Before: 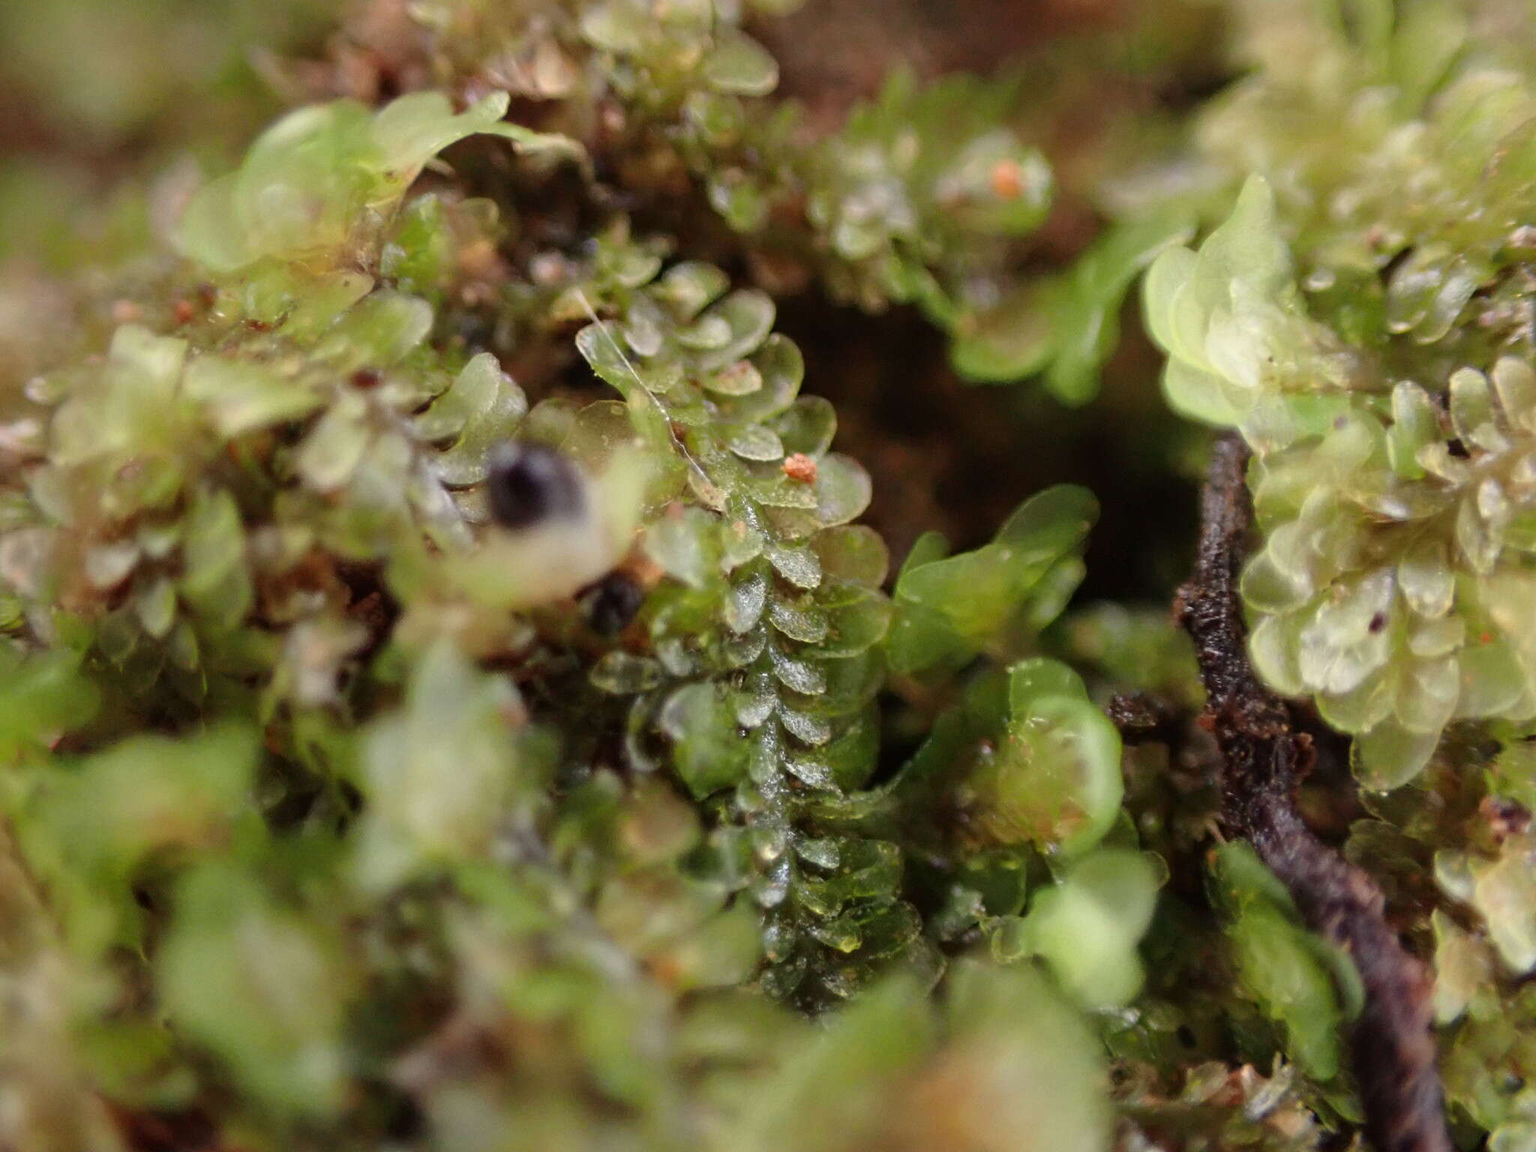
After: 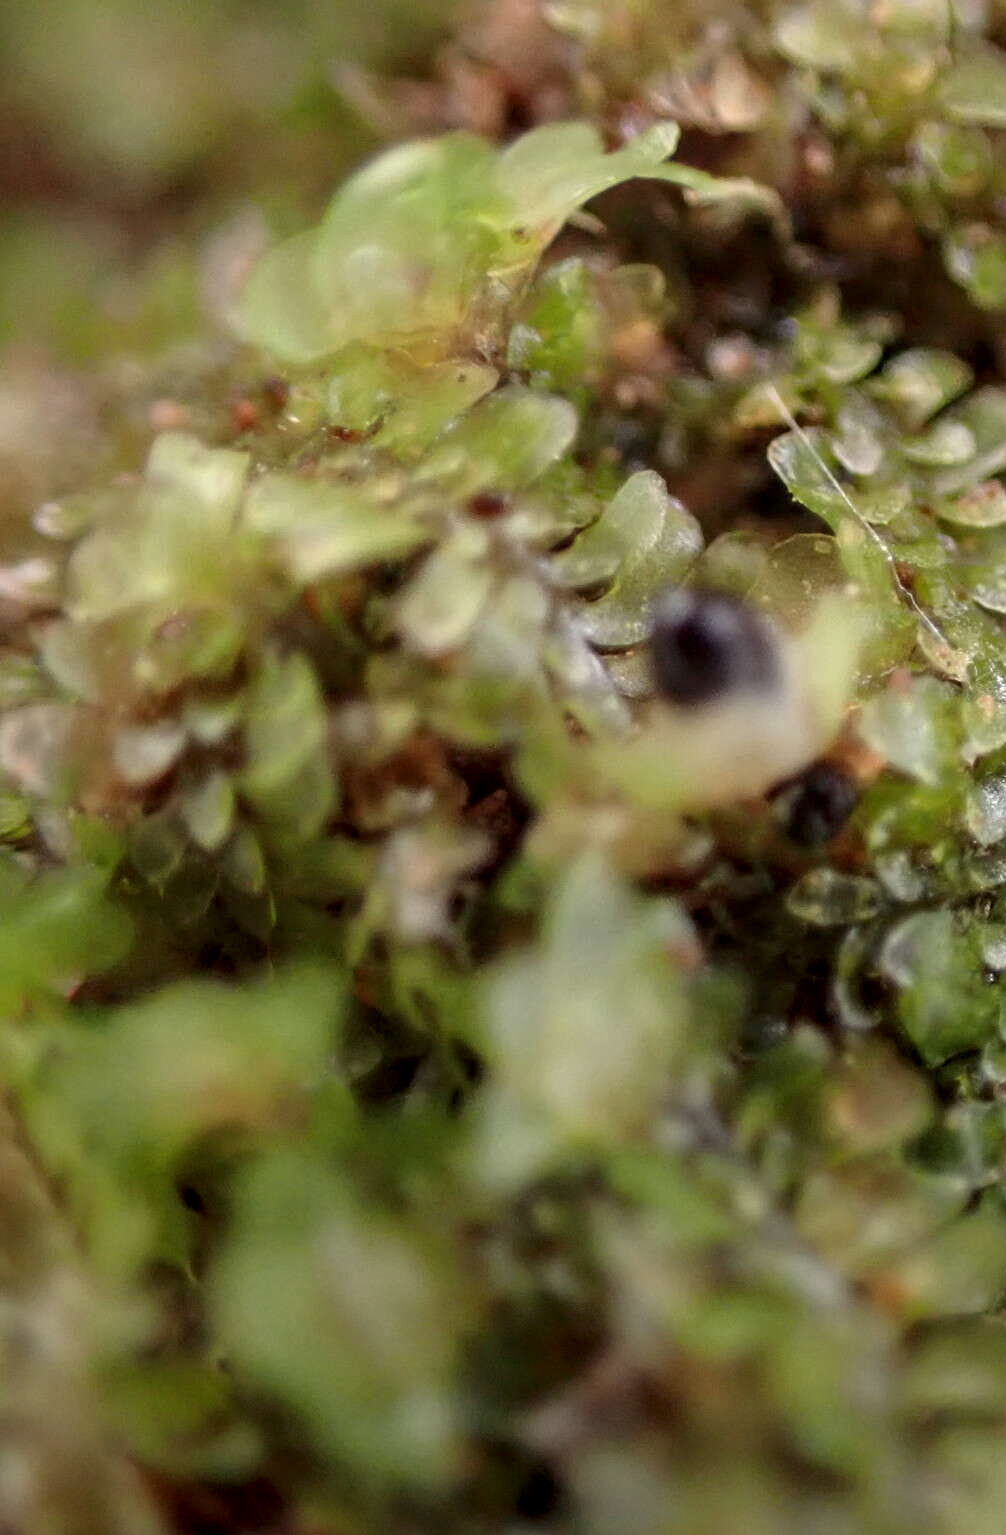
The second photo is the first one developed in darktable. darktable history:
white balance: red 1, blue 1
graduated density: rotation -180°, offset 24.95
crop and rotate: left 0%, top 0%, right 50.845%
local contrast: on, module defaults
